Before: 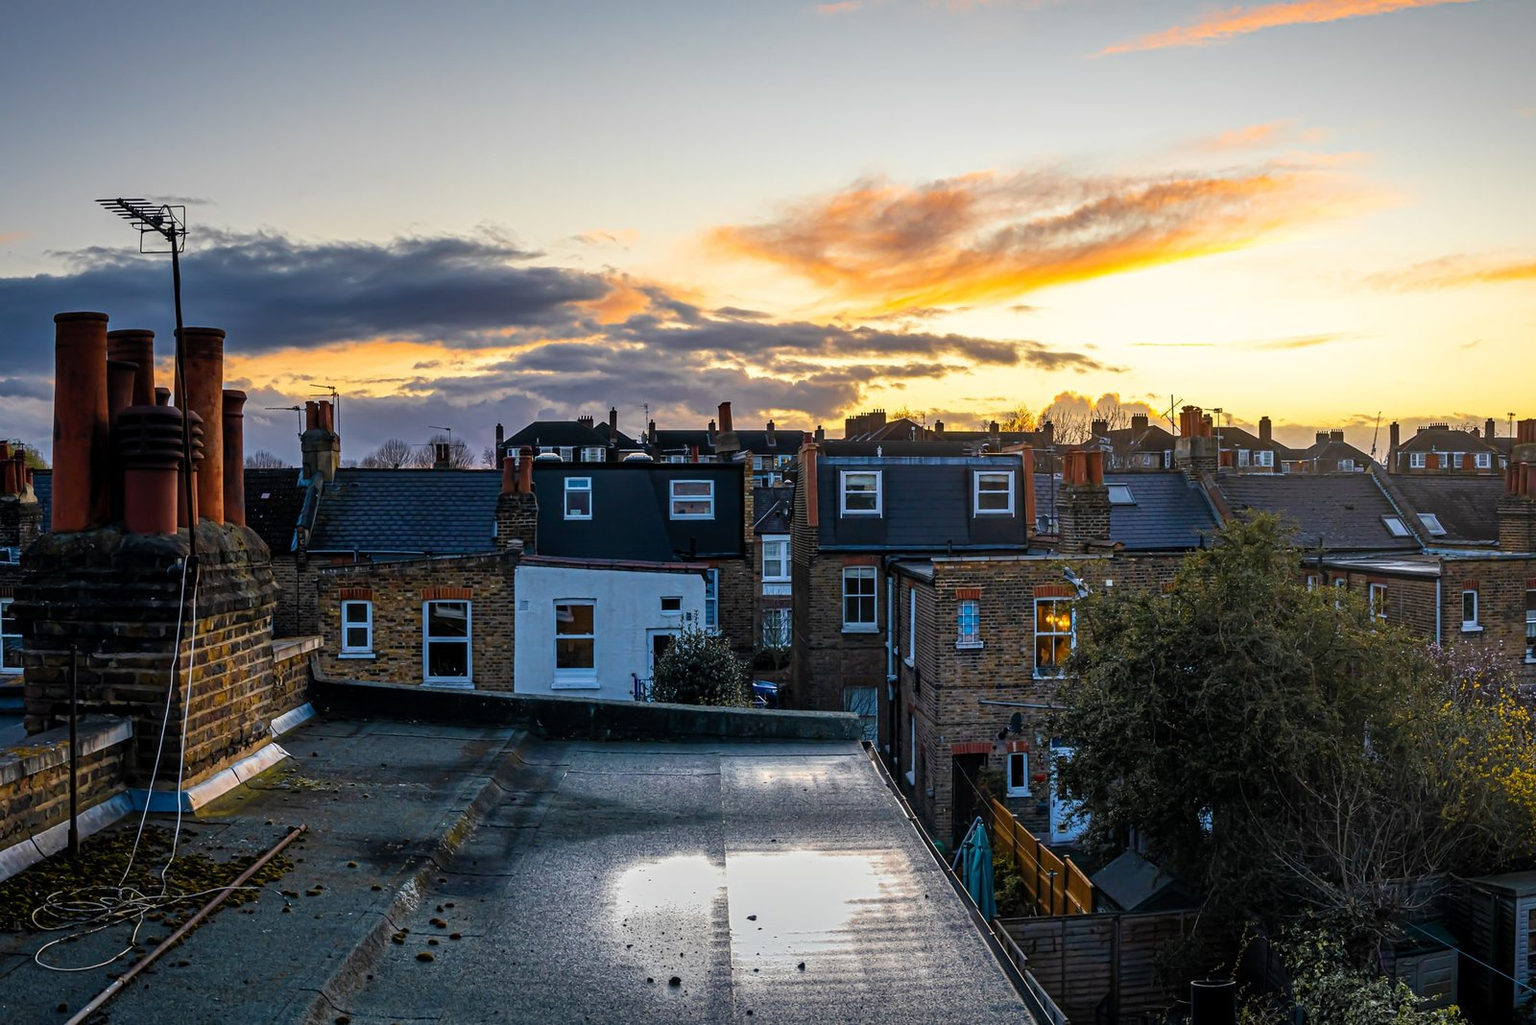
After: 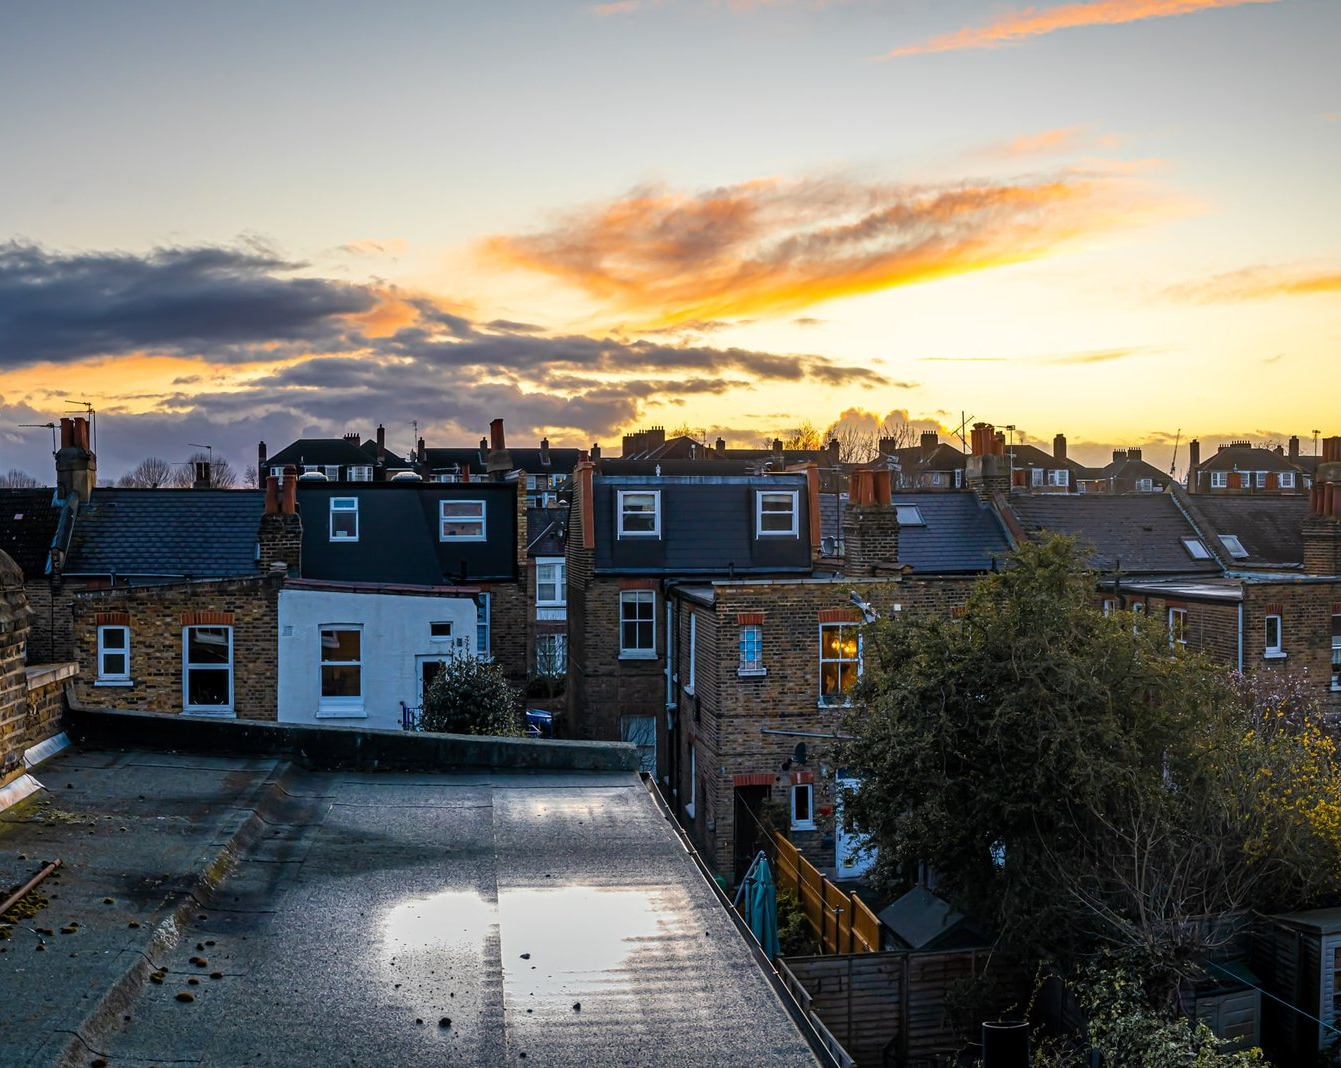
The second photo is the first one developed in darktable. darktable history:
white balance: emerald 1
exposure: exposure 0 EV, compensate highlight preservation false
crop: left 16.145%
